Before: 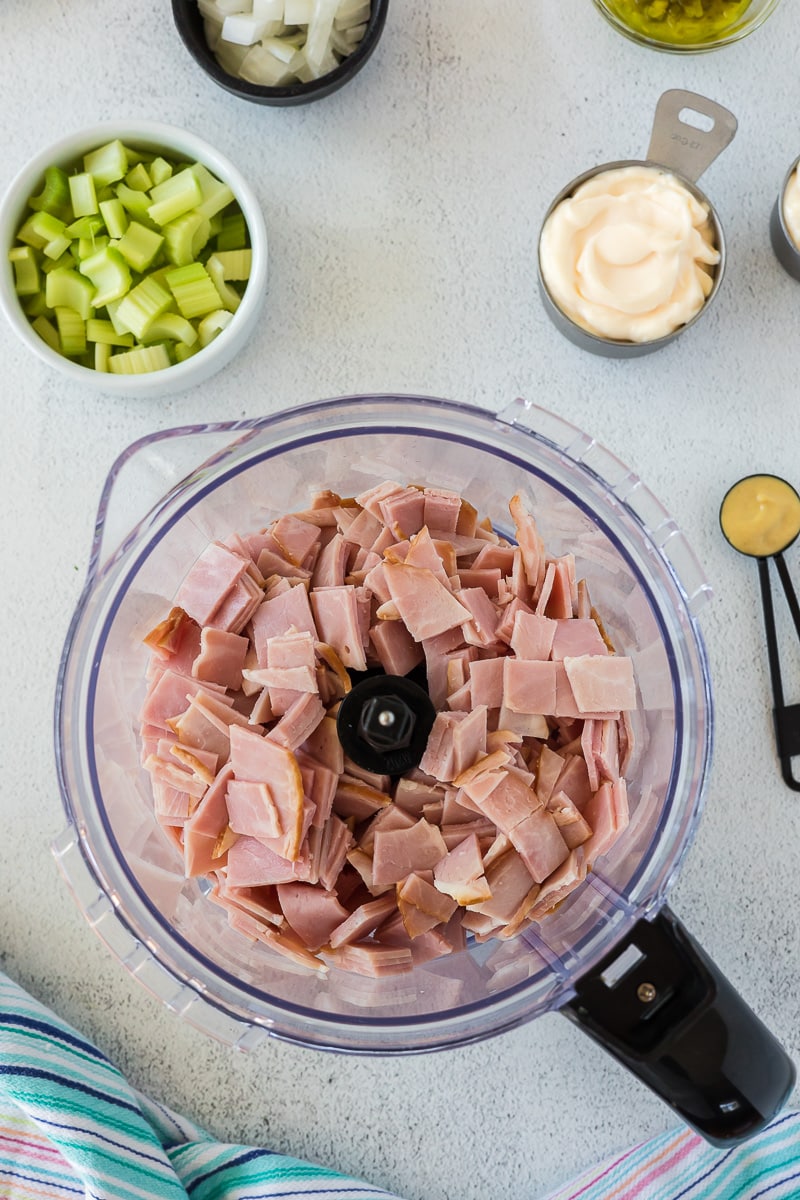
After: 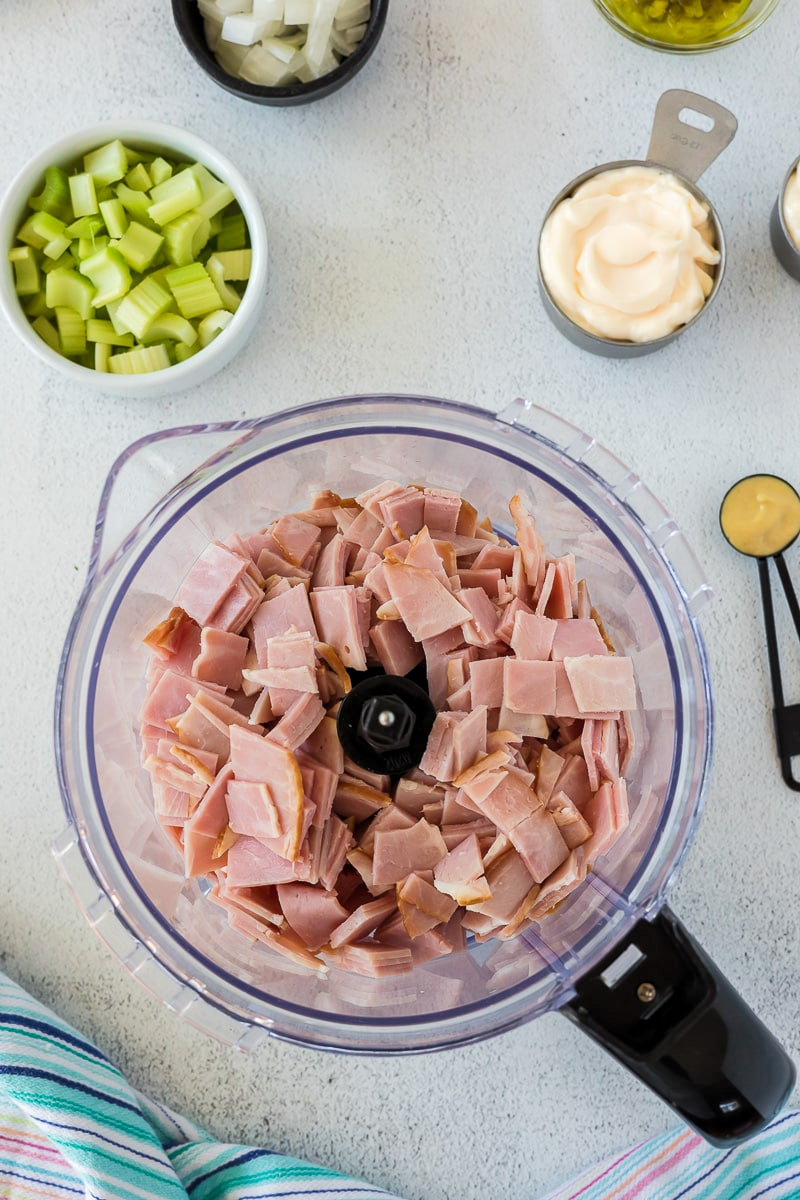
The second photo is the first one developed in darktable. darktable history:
levels: levels [0.018, 0.493, 1]
